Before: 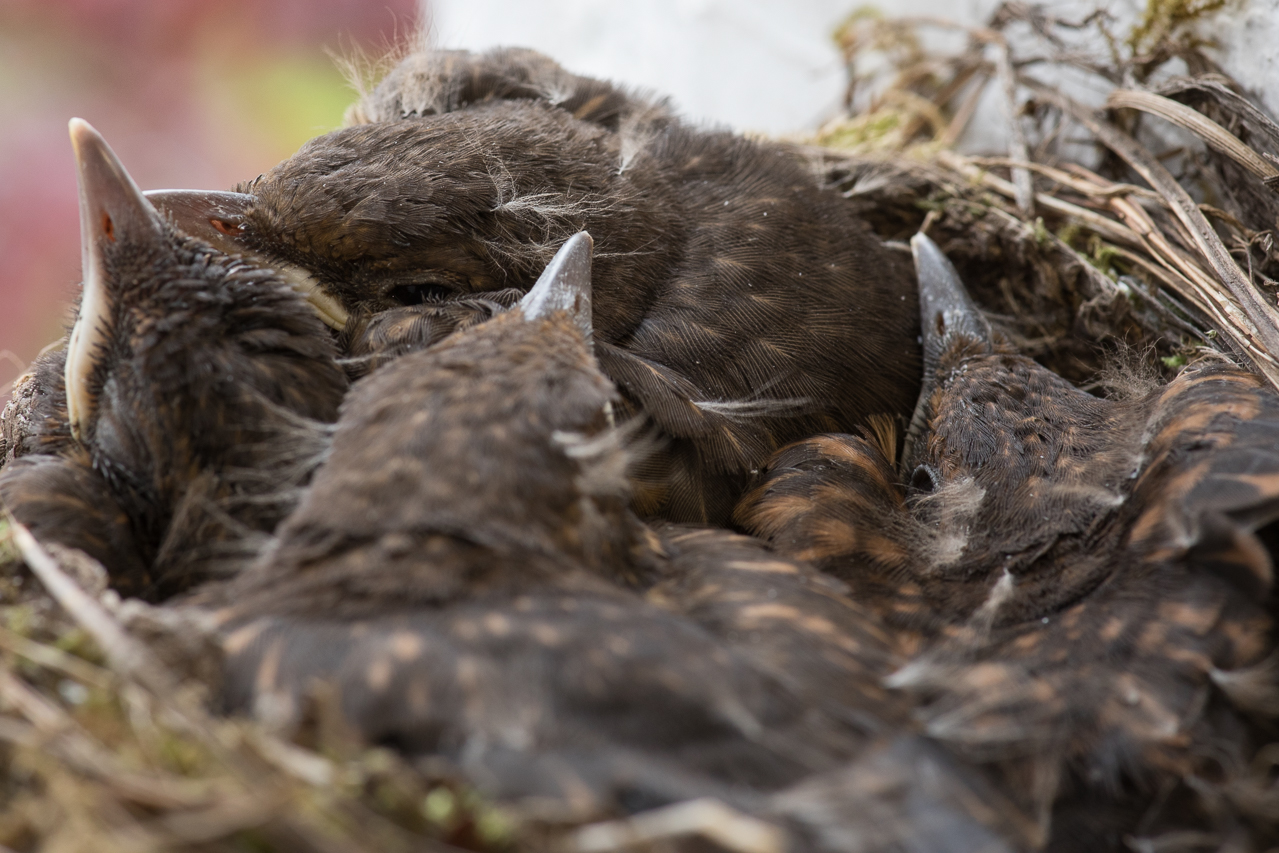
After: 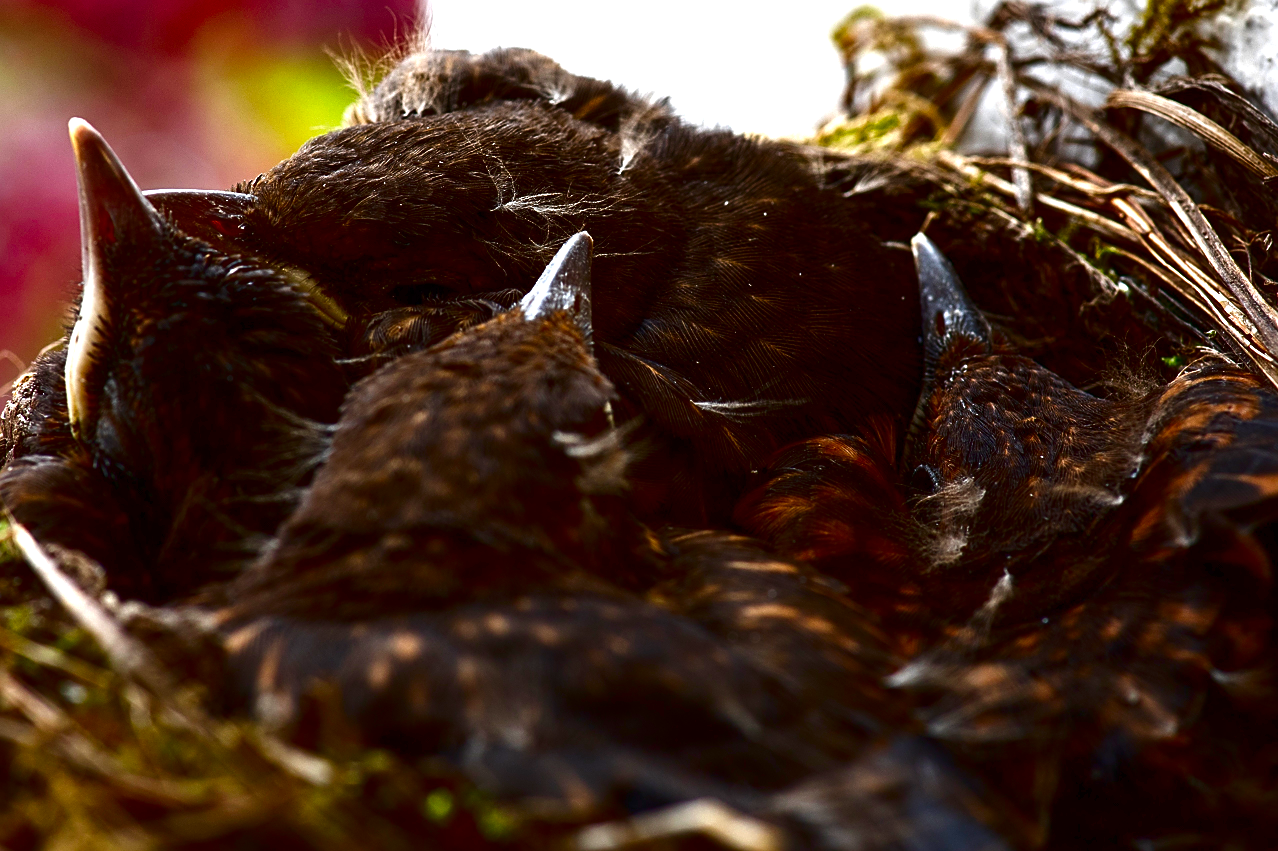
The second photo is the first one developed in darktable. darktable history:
contrast brightness saturation: brightness -0.986, saturation 0.989
exposure: black level correction 0, exposure 0.698 EV, compensate highlight preservation false
crop: top 0.041%, bottom 0.153%
sharpen: on, module defaults
